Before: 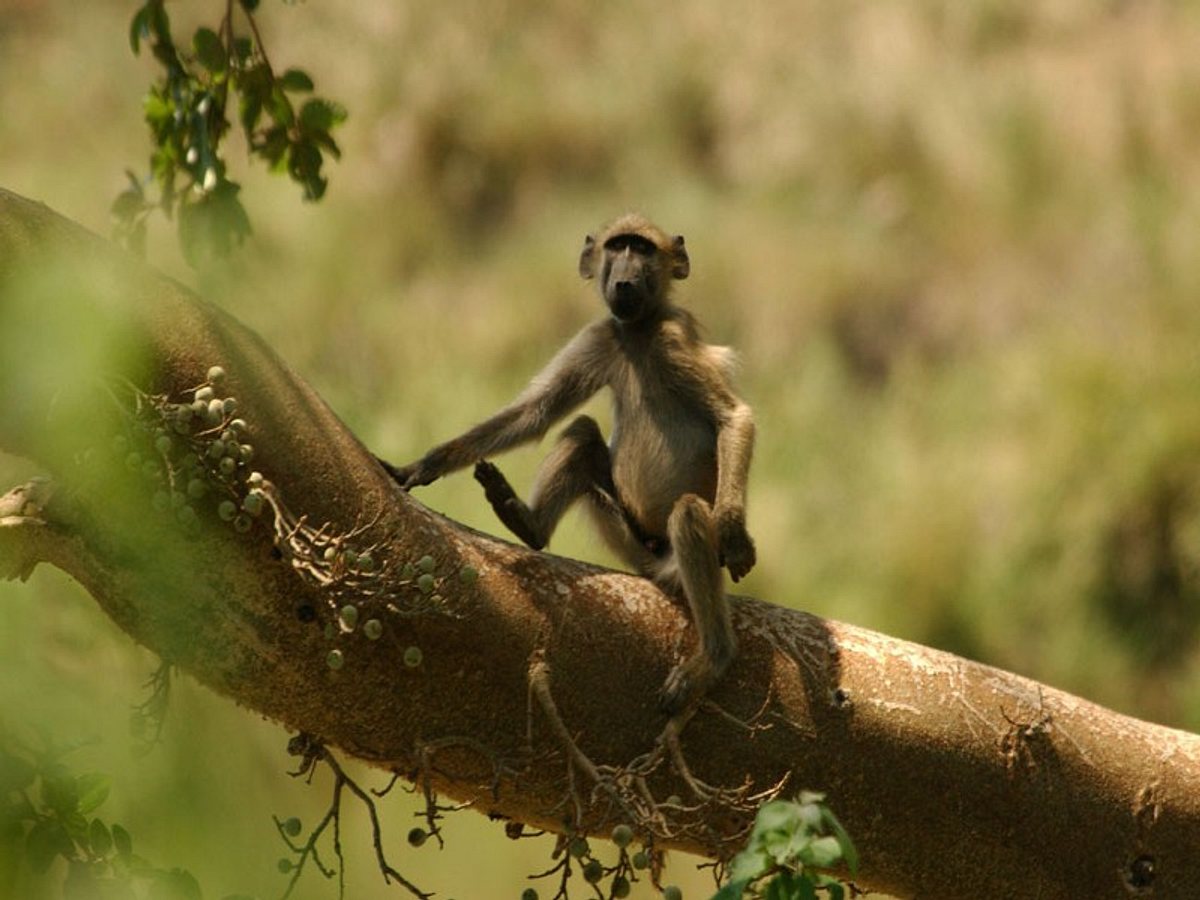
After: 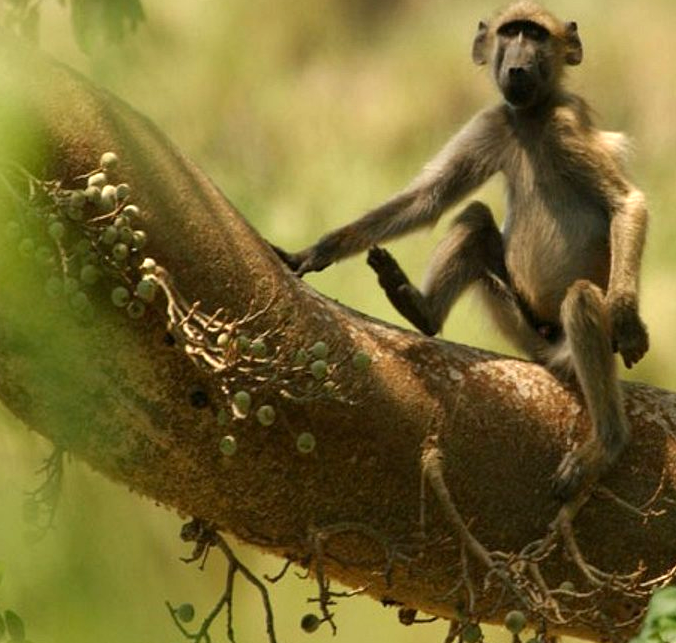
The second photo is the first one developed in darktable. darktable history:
crop: left 8.966%, top 23.852%, right 34.699%, bottom 4.703%
exposure: black level correction 0.001, exposure 0.5 EV, compensate exposure bias true, compensate highlight preservation false
